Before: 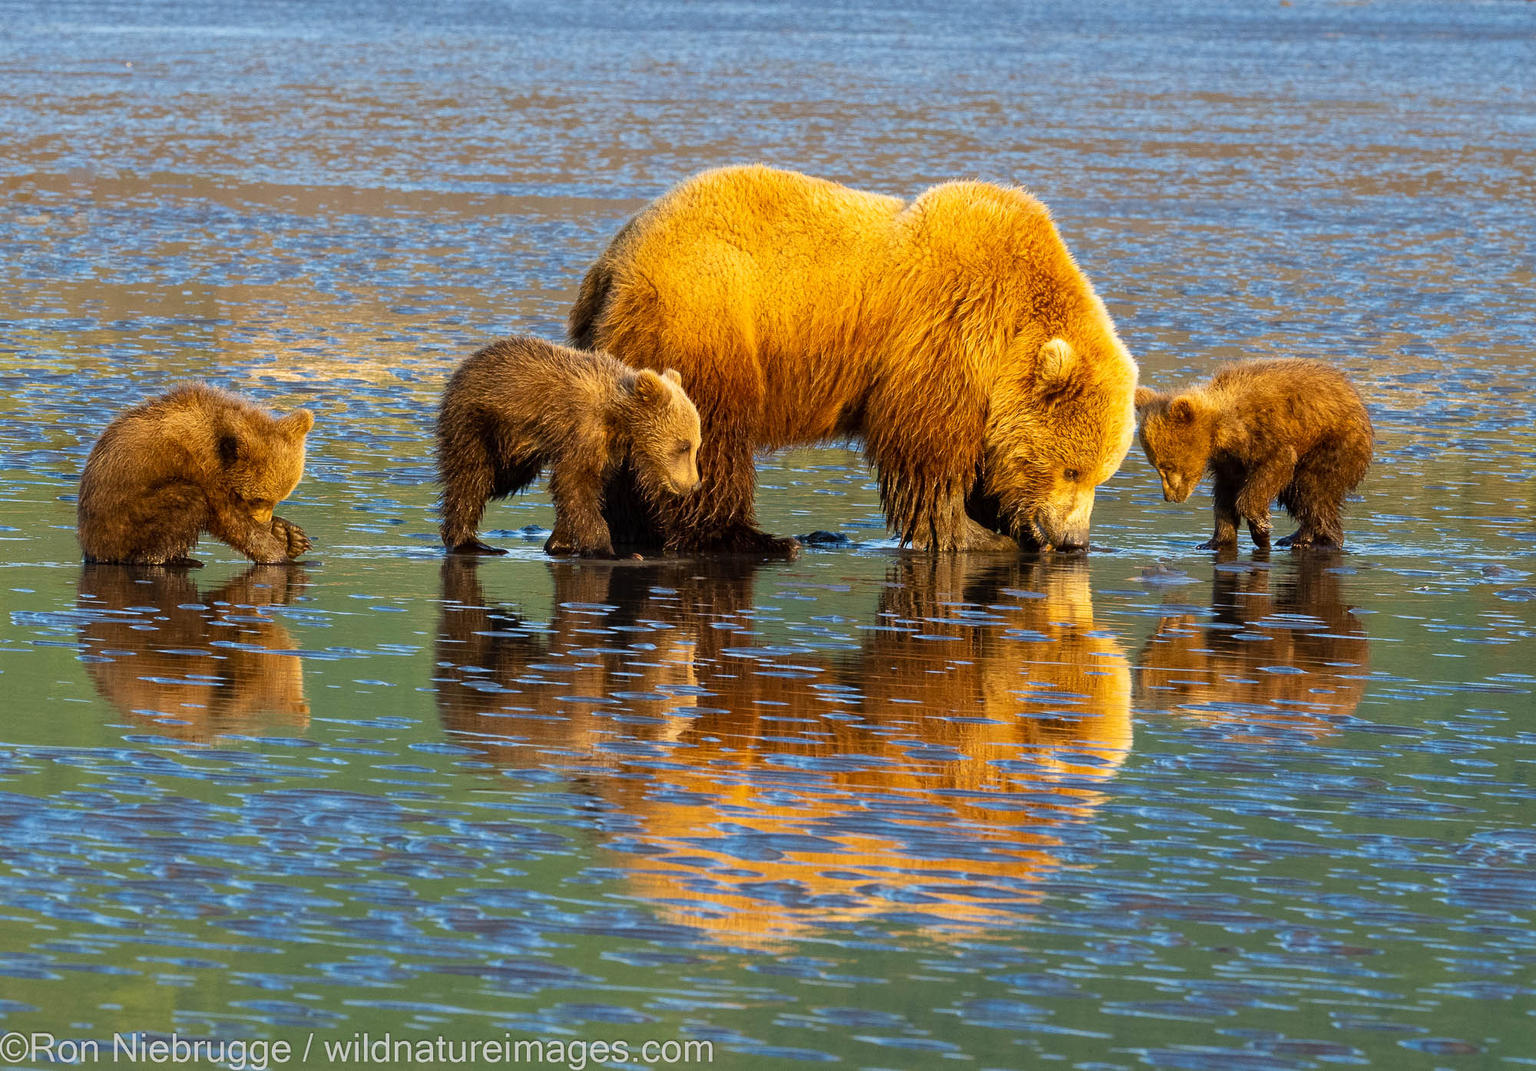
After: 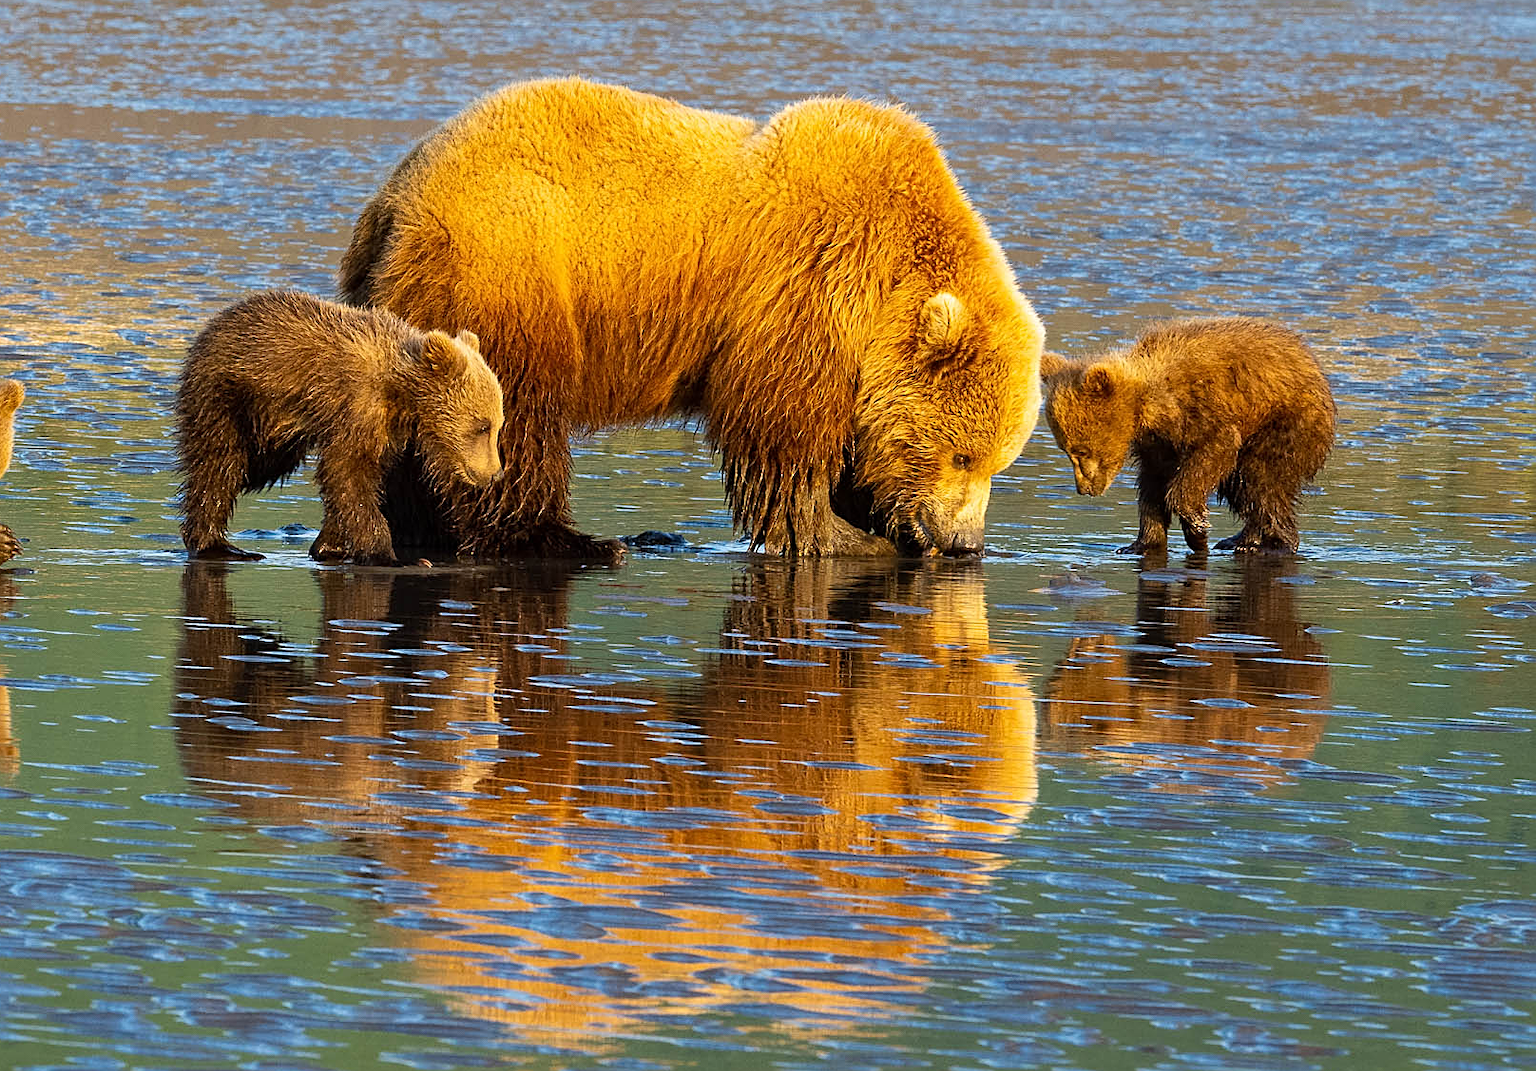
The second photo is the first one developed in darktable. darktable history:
crop: left 19.159%, top 9.58%, bottom 9.58%
base curve: exposure shift 0, preserve colors none
sharpen: on, module defaults
